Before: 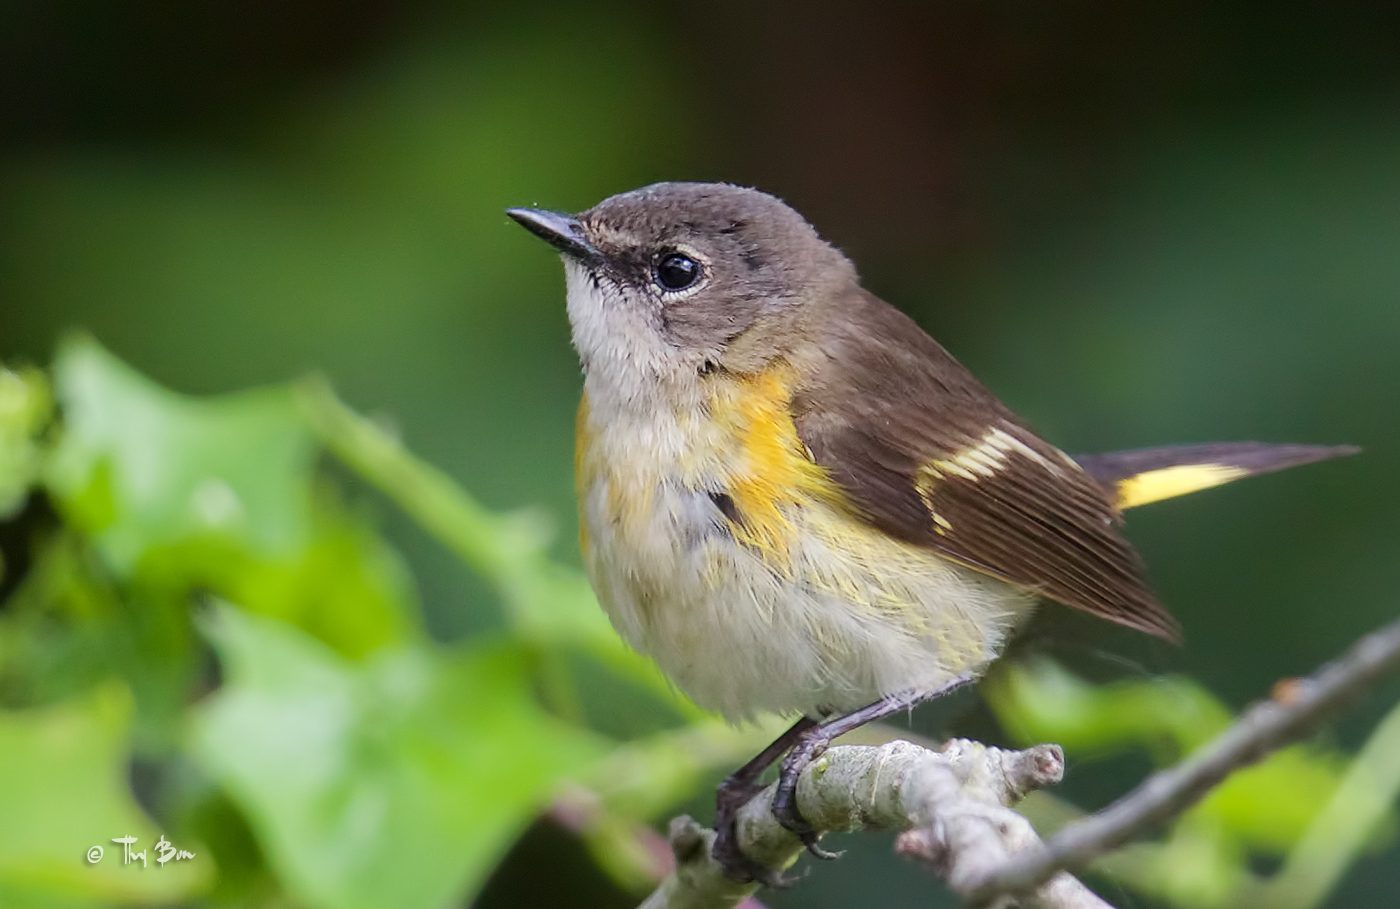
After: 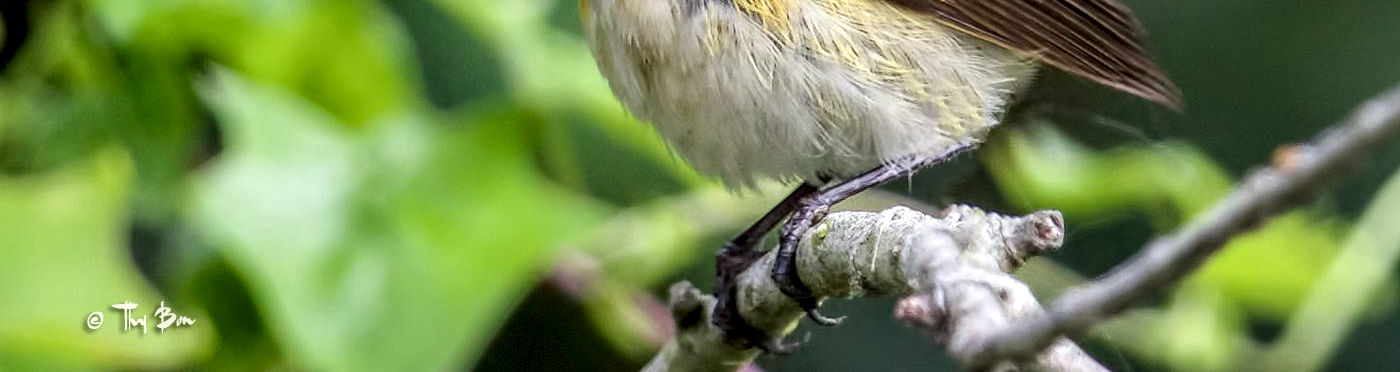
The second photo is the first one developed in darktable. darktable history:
local contrast: highlights 7%, shadows 37%, detail 183%, midtone range 0.466
color zones: curves: ch0 [(0, 0.5) (0.143, 0.5) (0.286, 0.5) (0.429, 0.5) (0.571, 0.5) (0.714, 0.476) (0.857, 0.5) (1, 0.5)]; ch2 [(0, 0.5) (0.143, 0.5) (0.286, 0.5) (0.429, 0.5) (0.571, 0.5) (0.714, 0.487) (0.857, 0.5) (1, 0.5)]
crop and rotate: top 58.856%, bottom 0.168%
